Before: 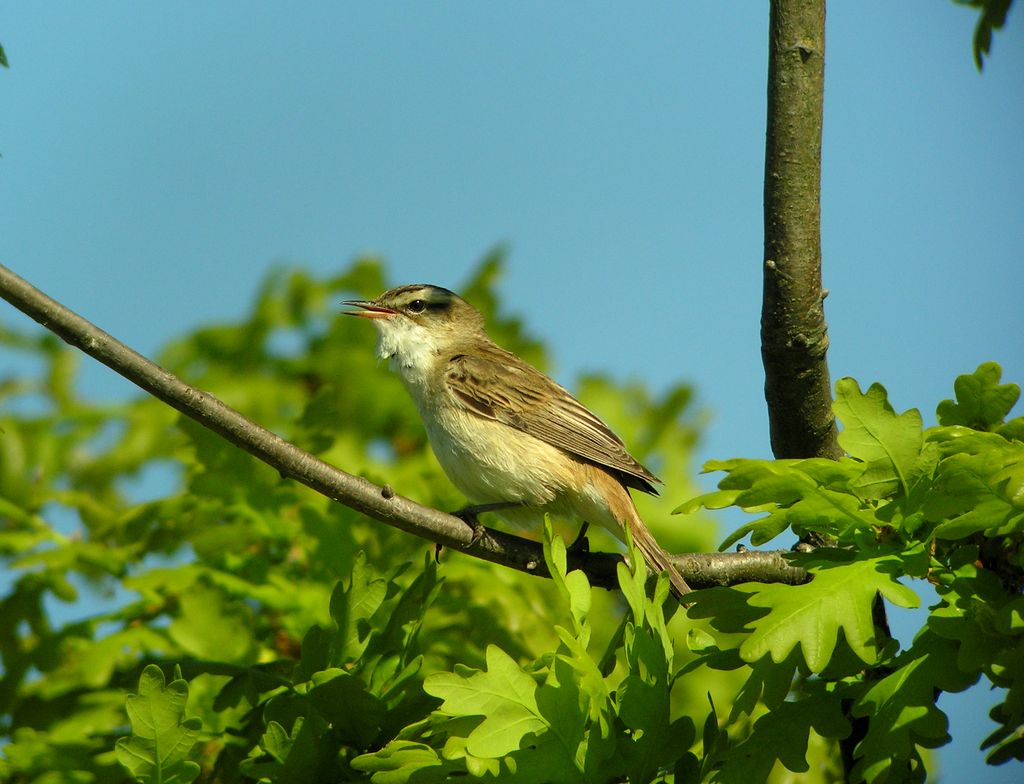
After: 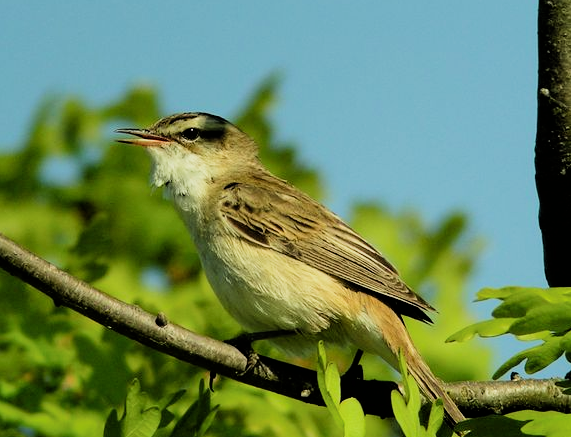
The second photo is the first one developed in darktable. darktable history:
crop and rotate: left 22.13%, top 22.054%, right 22.026%, bottom 22.102%
filmic rgb: black relative exposure -5 EV, hardness 2.88, contrast 1.3
